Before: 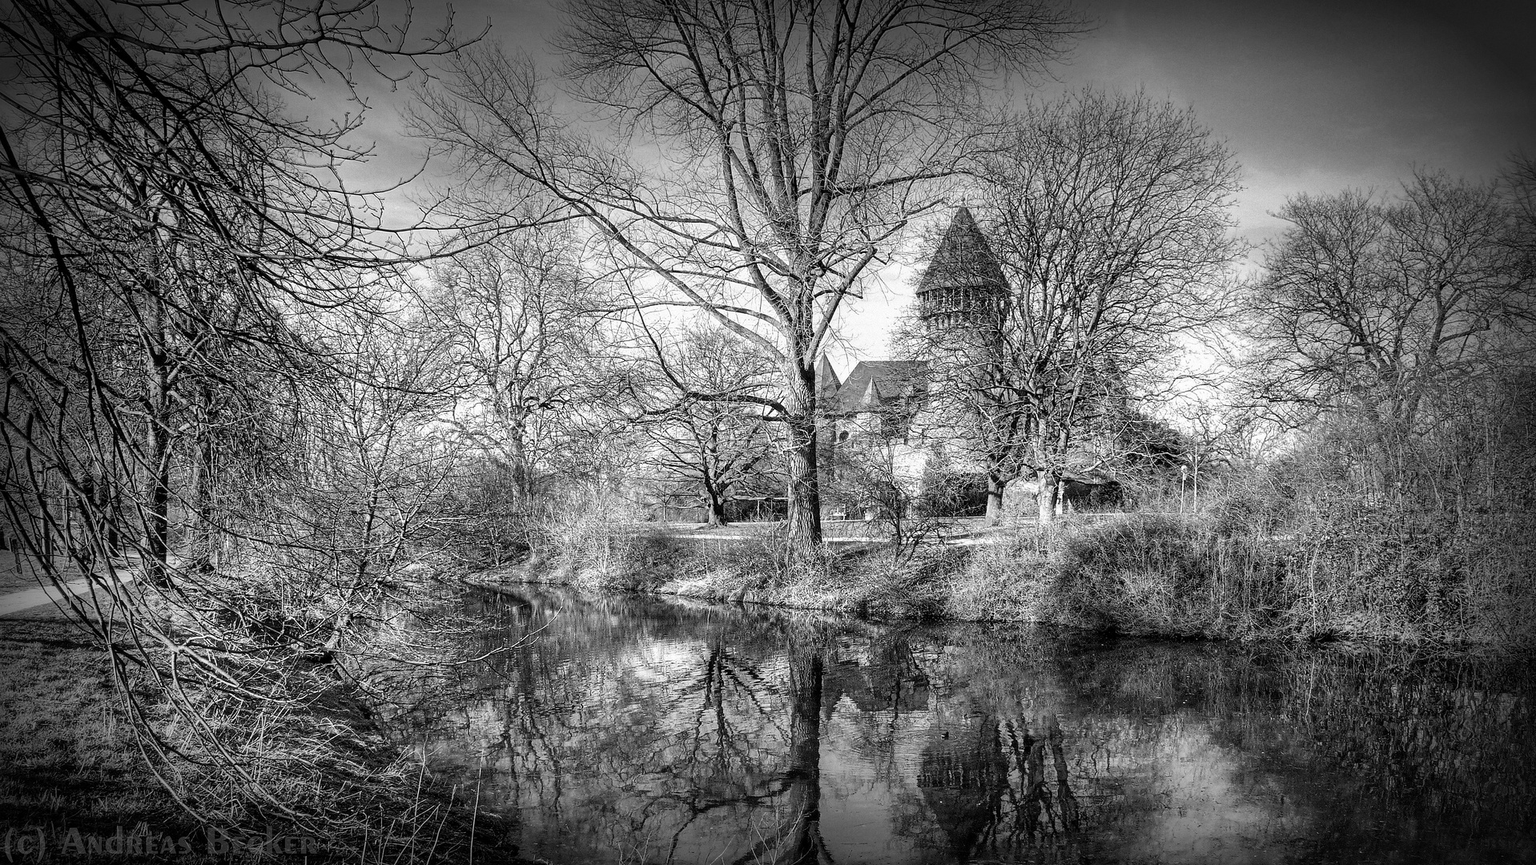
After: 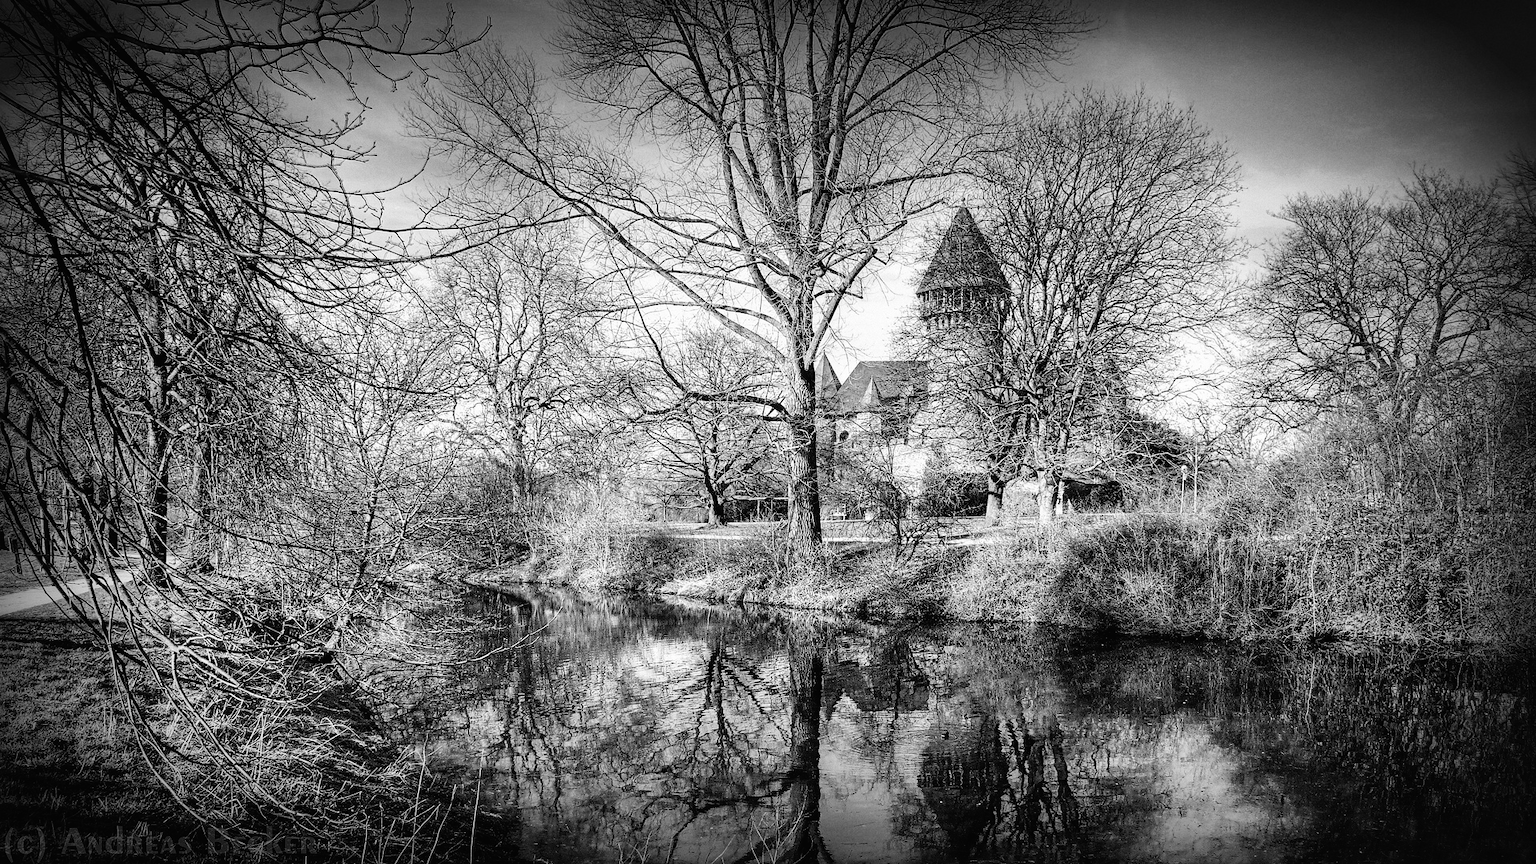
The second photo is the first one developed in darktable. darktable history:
tone curve: curves: ch0 [(0, 0.01) (0.133, 0.057) (0.338, 0.327) (0.494, 0.55) (0.726, 0.807) (1, 1)]; ch1 [(0, 0) (0.346, 0.324) (0.45, 0.431) (0.5, 0.5) (0.522, 0.517) (0.543, 0.578) (1, 1)]; ch2 [(0, 0) (0.44, 0.424) (0.501, 0.499) (0.564, 0.611) (0.622, 0.667) (0.707, 0.746) (1, 1)], preserve colors none
